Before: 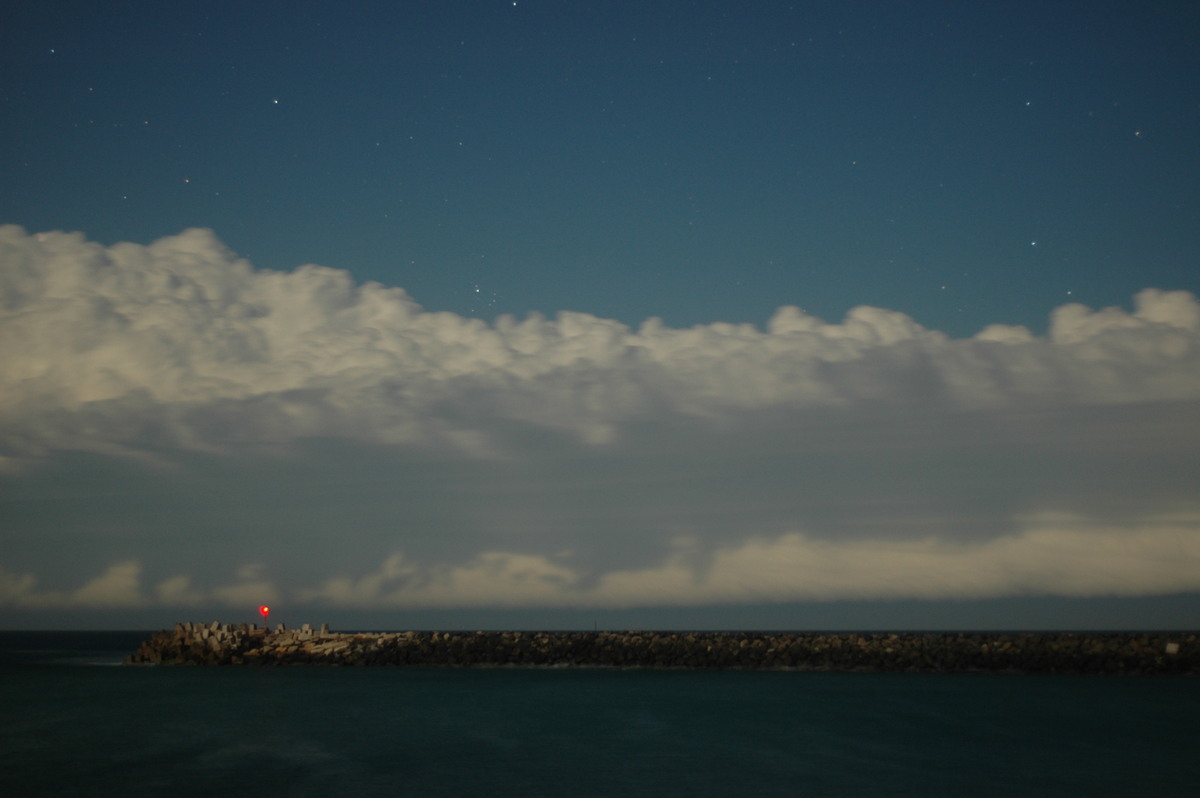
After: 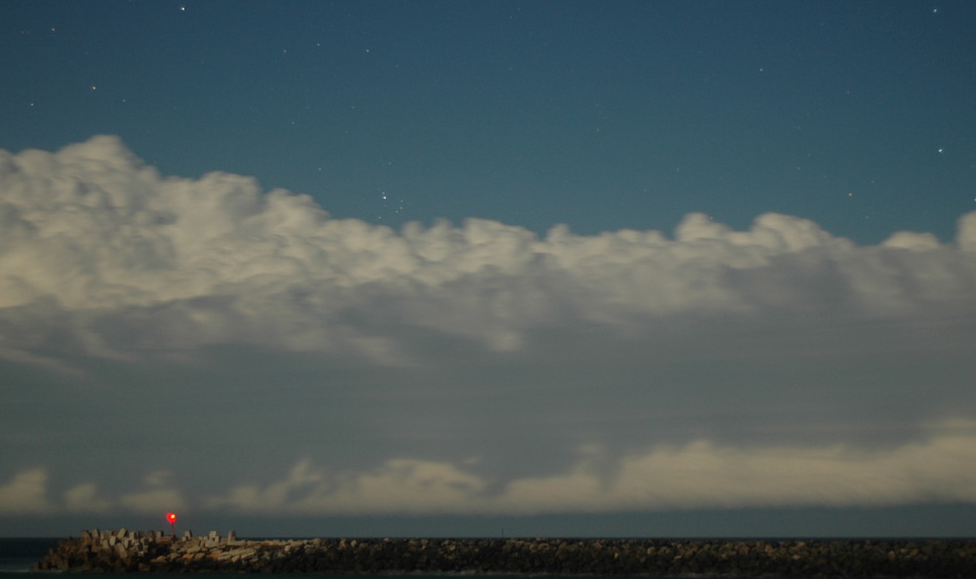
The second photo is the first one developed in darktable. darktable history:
crop: left 7.832%, top 11.691%, right 10.048%, bottom 15.394%
local contrast: detail 110%
